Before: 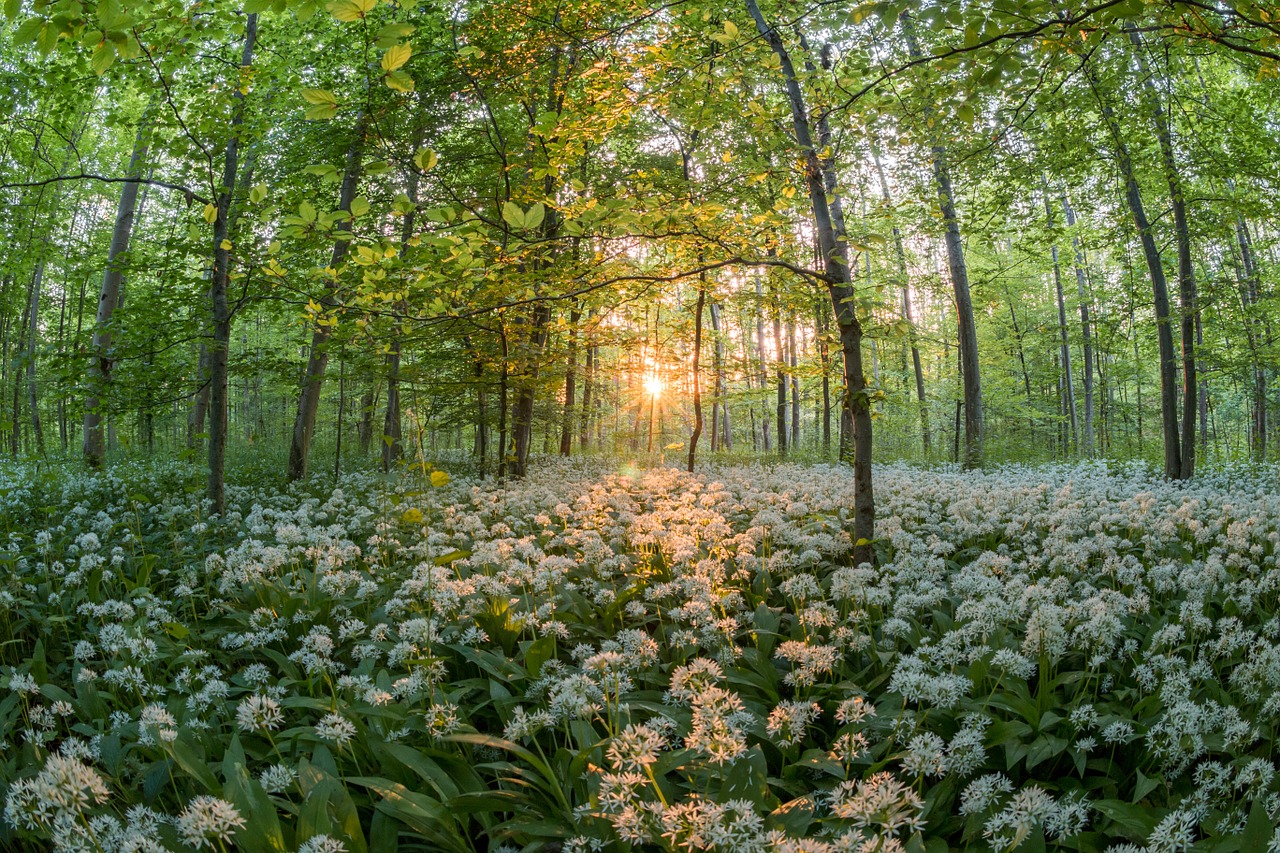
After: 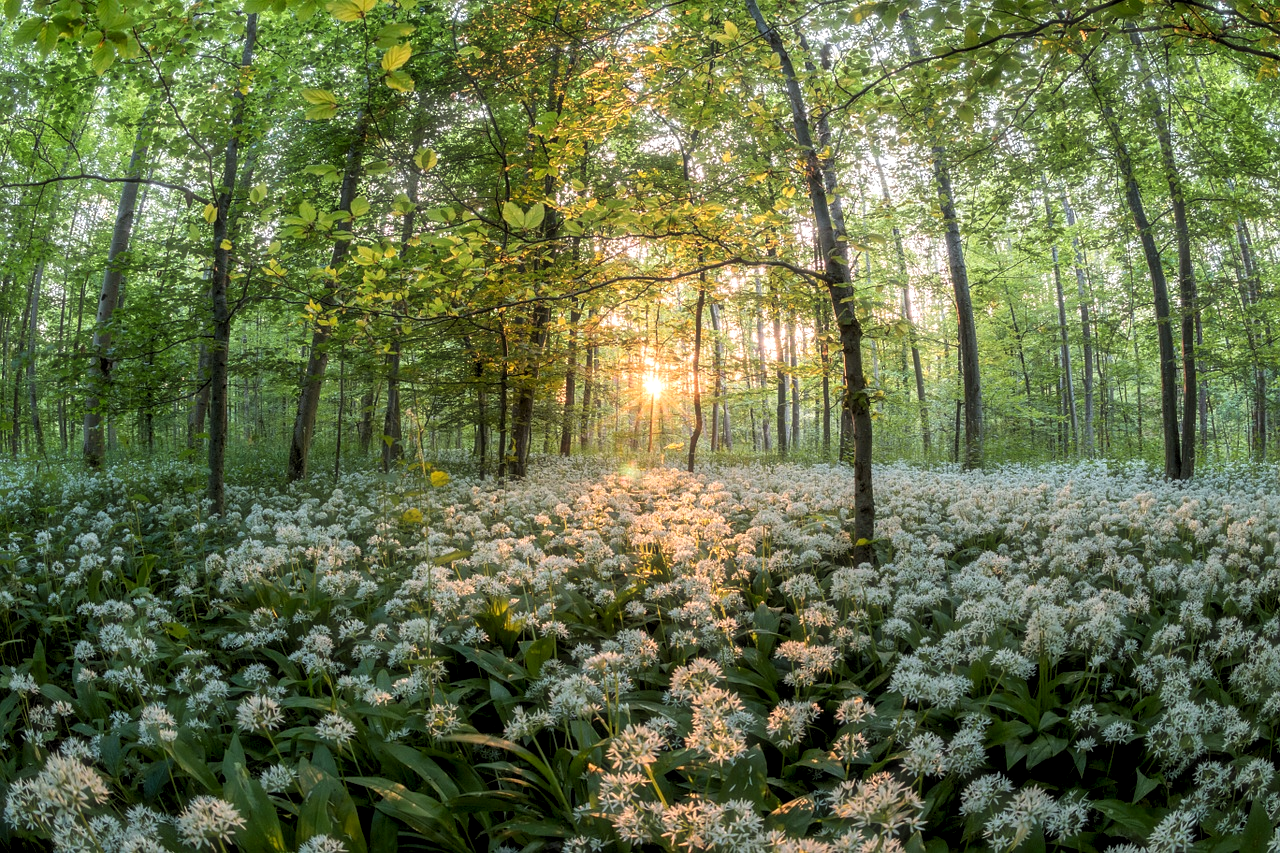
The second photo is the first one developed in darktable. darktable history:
levels: levels [0.062, 0.494, 0.925]
haze removal: strength -0.103, compatibility mode true, adaptive false
exposure: black level correction 0.006, compensate exposure bias true, compensate highlight preservation false
